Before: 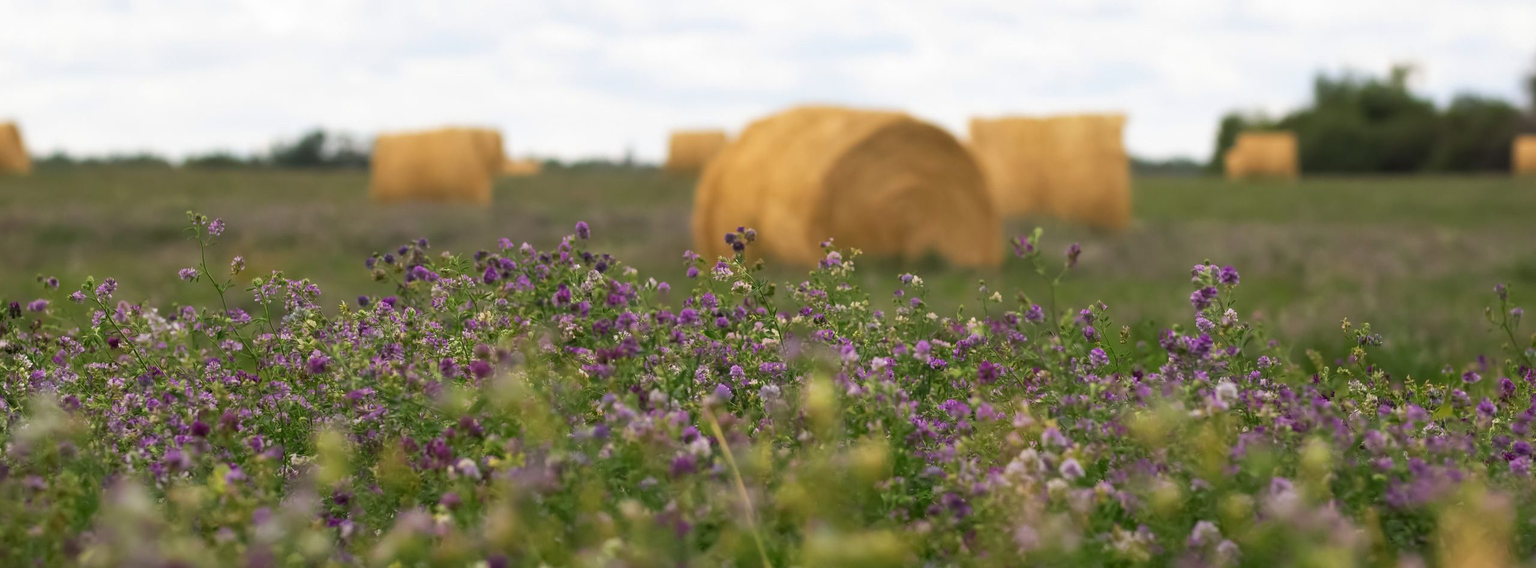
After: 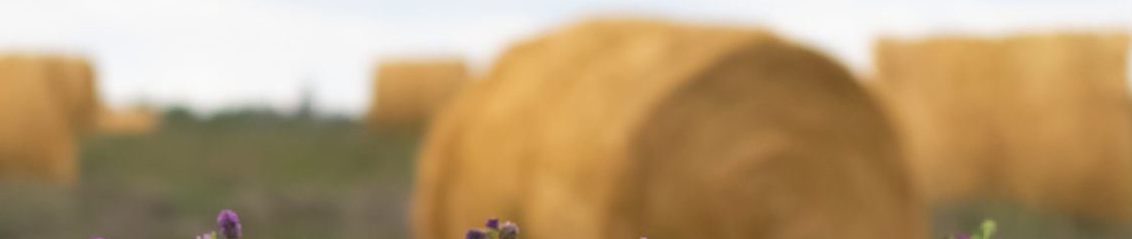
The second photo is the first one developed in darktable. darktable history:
crop: left 28.99%, top 16.828%, right 26.775%, bottom 57.855%
